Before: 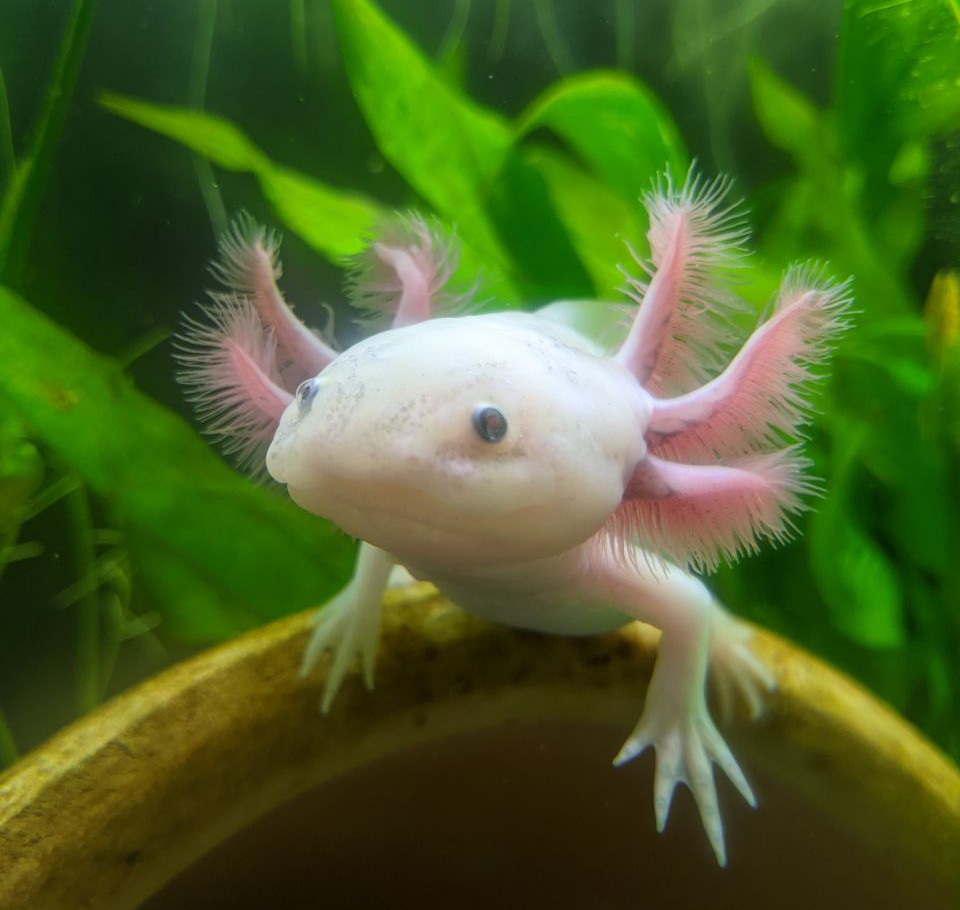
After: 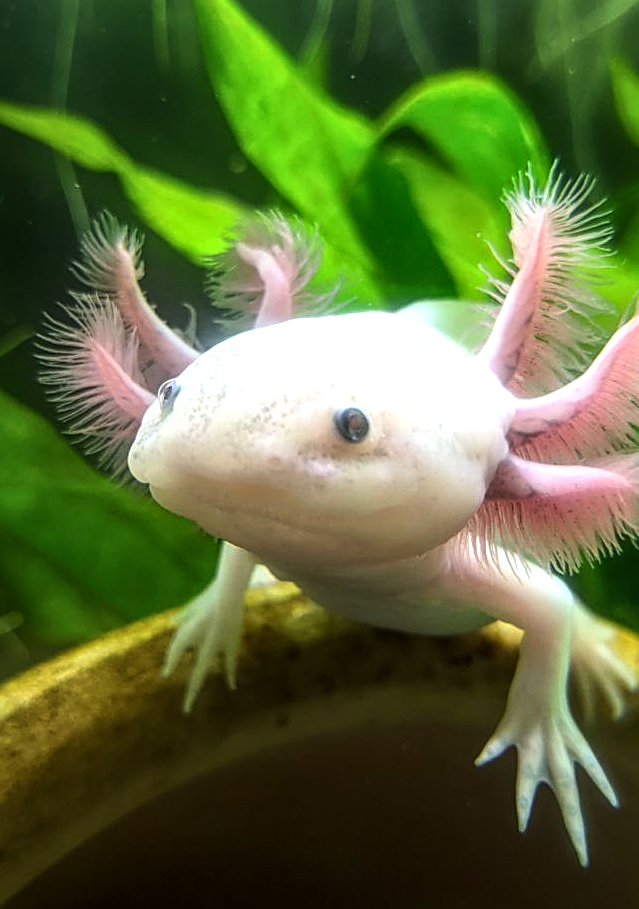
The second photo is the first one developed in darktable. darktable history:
sharpen: on, module defaults
local contrast: on, module defaults
white balance: red 1, blue 1
crop and rotate: left 14.436%, right 18.898%
tone equalizer: -8 EV -0.75 EV, -7 EV -0.7 EV, -6 EV -0.6 EV, -5 EV -0.4 EV, -3 EV 0.4 EV, -2 EV 0.6 EV, -1 EV 0.7 EV, +0 EV 0.75 EV, edges refinement/feathering 500, mask exposure compensation -1.57 EV, preserve details no
exposure: compensate highlight preservation false
